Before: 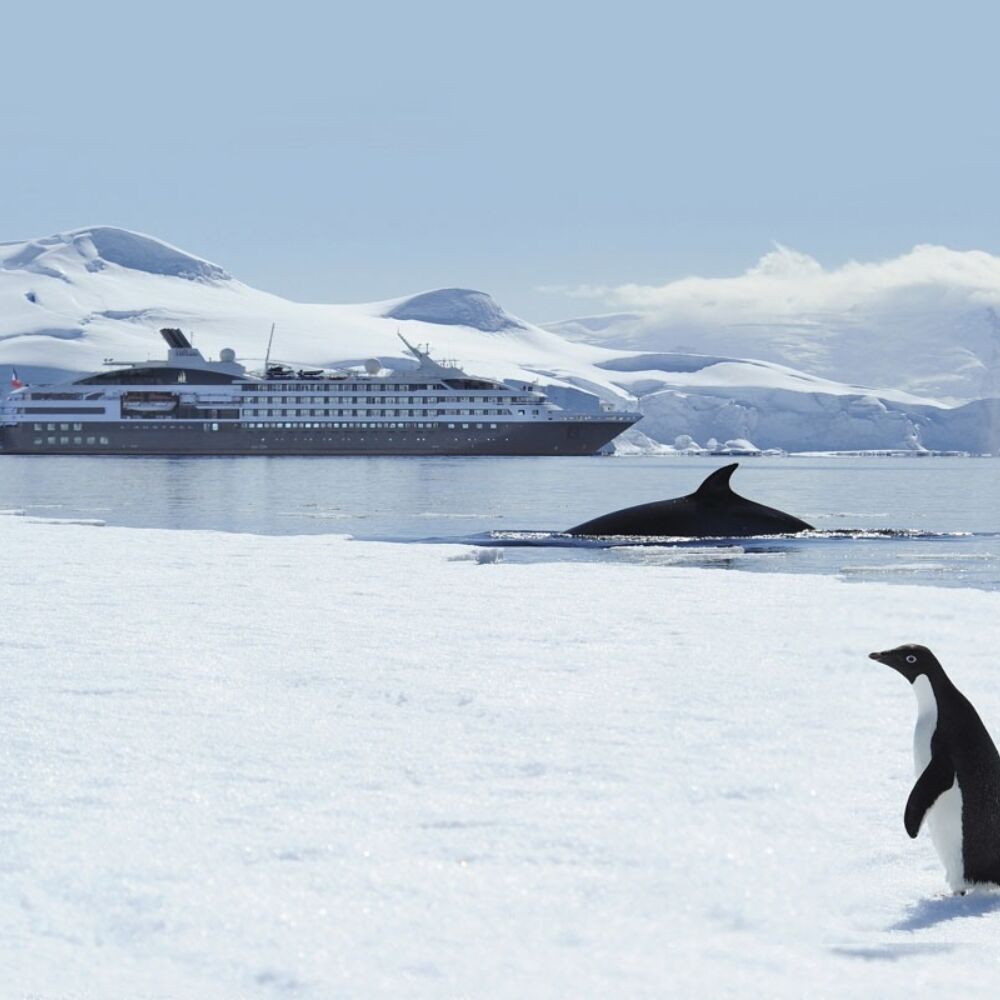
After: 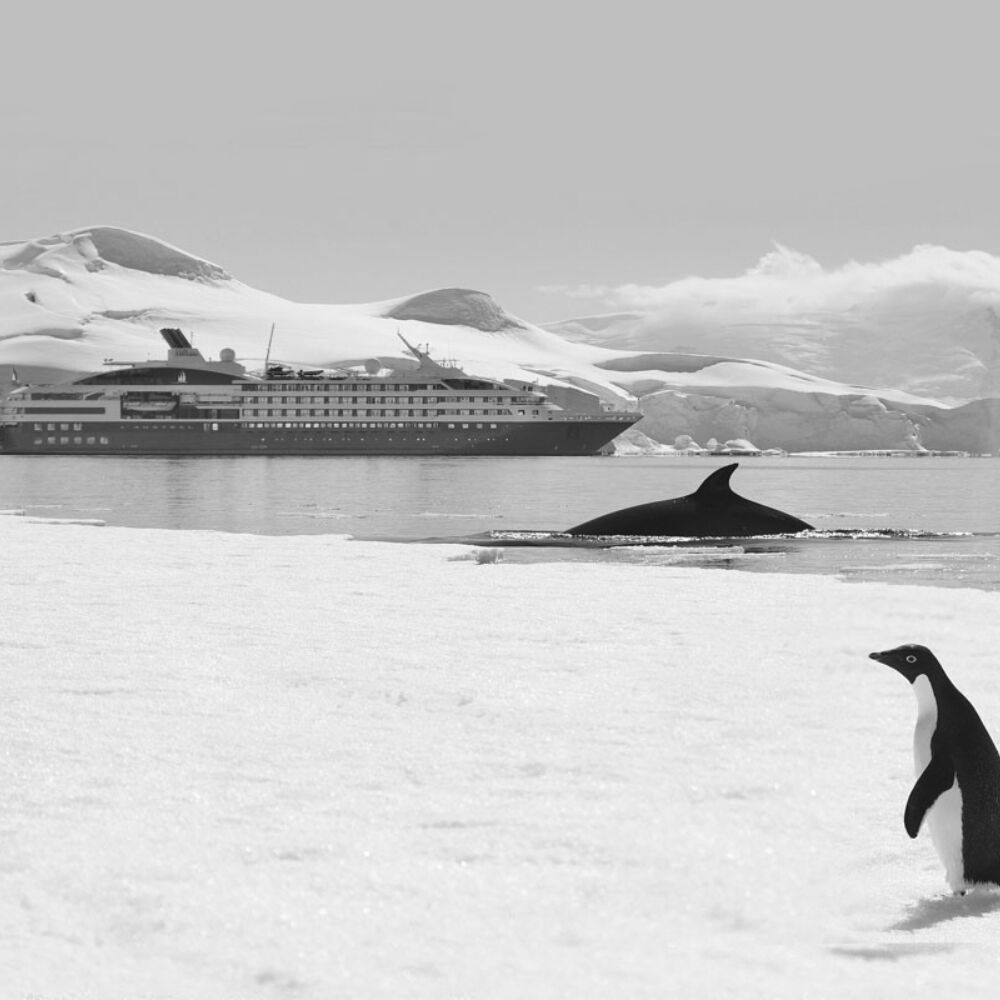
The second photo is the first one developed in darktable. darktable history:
monochrome: on, module defaults
color correction: highlights a* -5.3, highlights b* 9.8, shadows a* 9.8, shadows b* 24.26
color balance rgb: shadows lift › chroma 9.92%, shadows lift › hue 45.12°, power › luminance 3.26%, power › hue 231.93°, global offset › luminance 0.4%, global offset › chroma 0.21%, global offset › hue 255.02°
